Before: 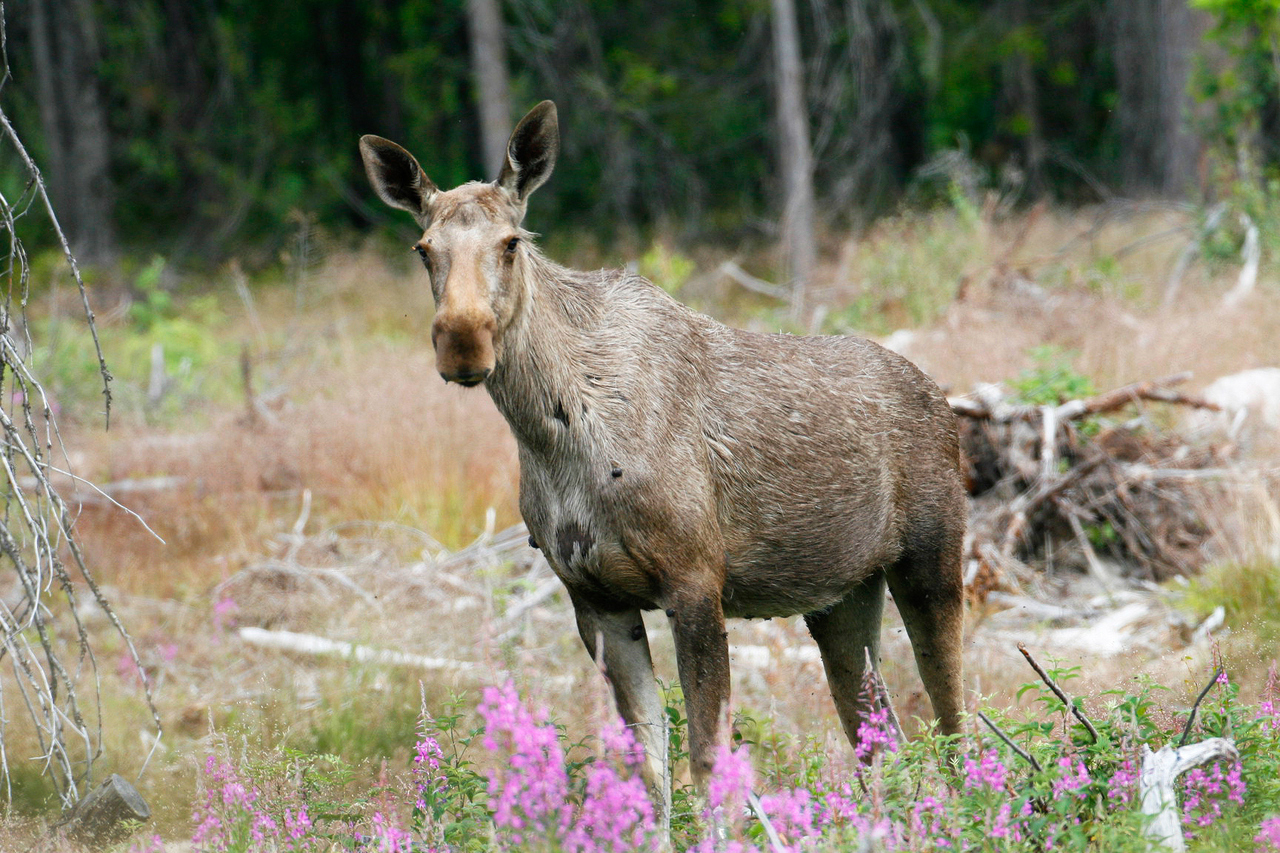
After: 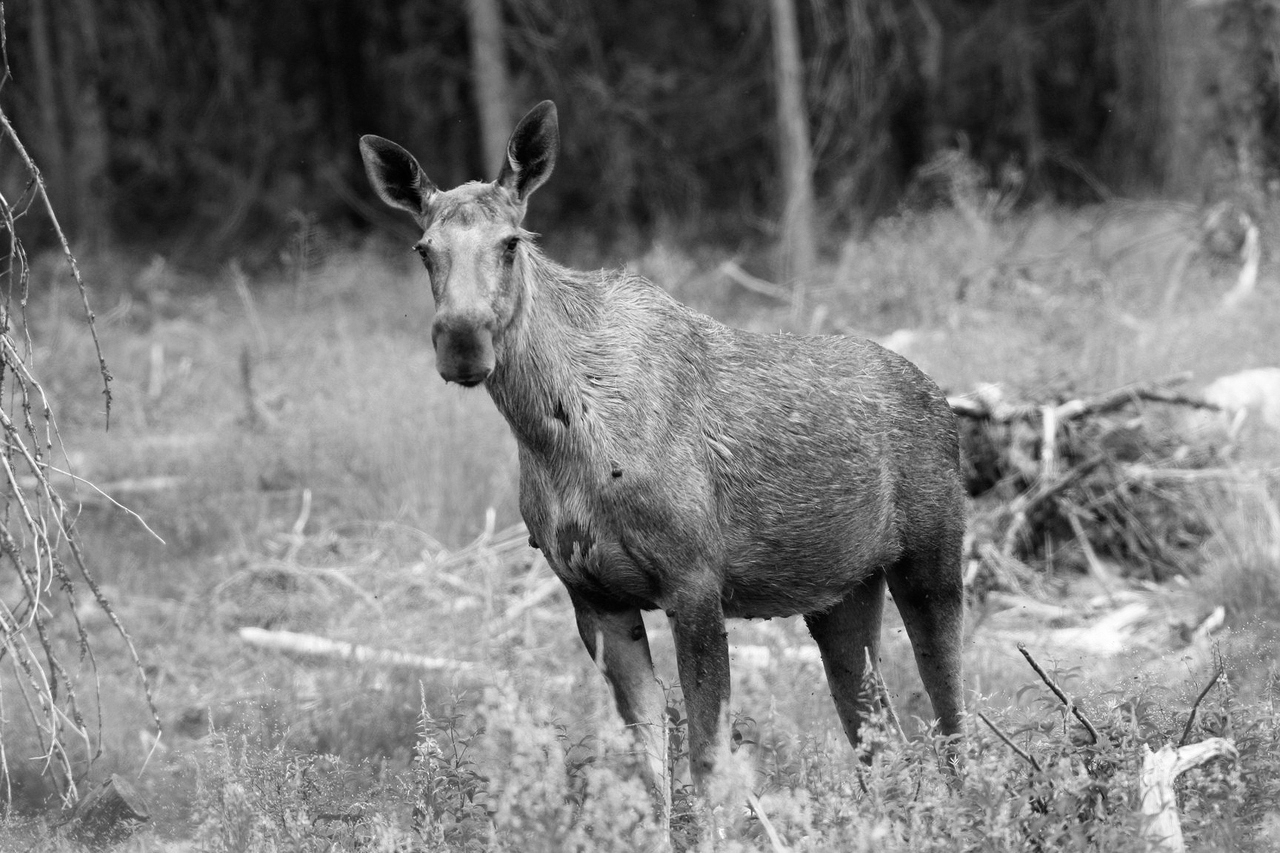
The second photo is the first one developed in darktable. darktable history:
color calibration: output gray [0.21, 0.42, 0.37, 0], illuminant same as pipeline (D50), adaptation none (bypass), x 0.332, y 0.334, temperature 5015.26 K
